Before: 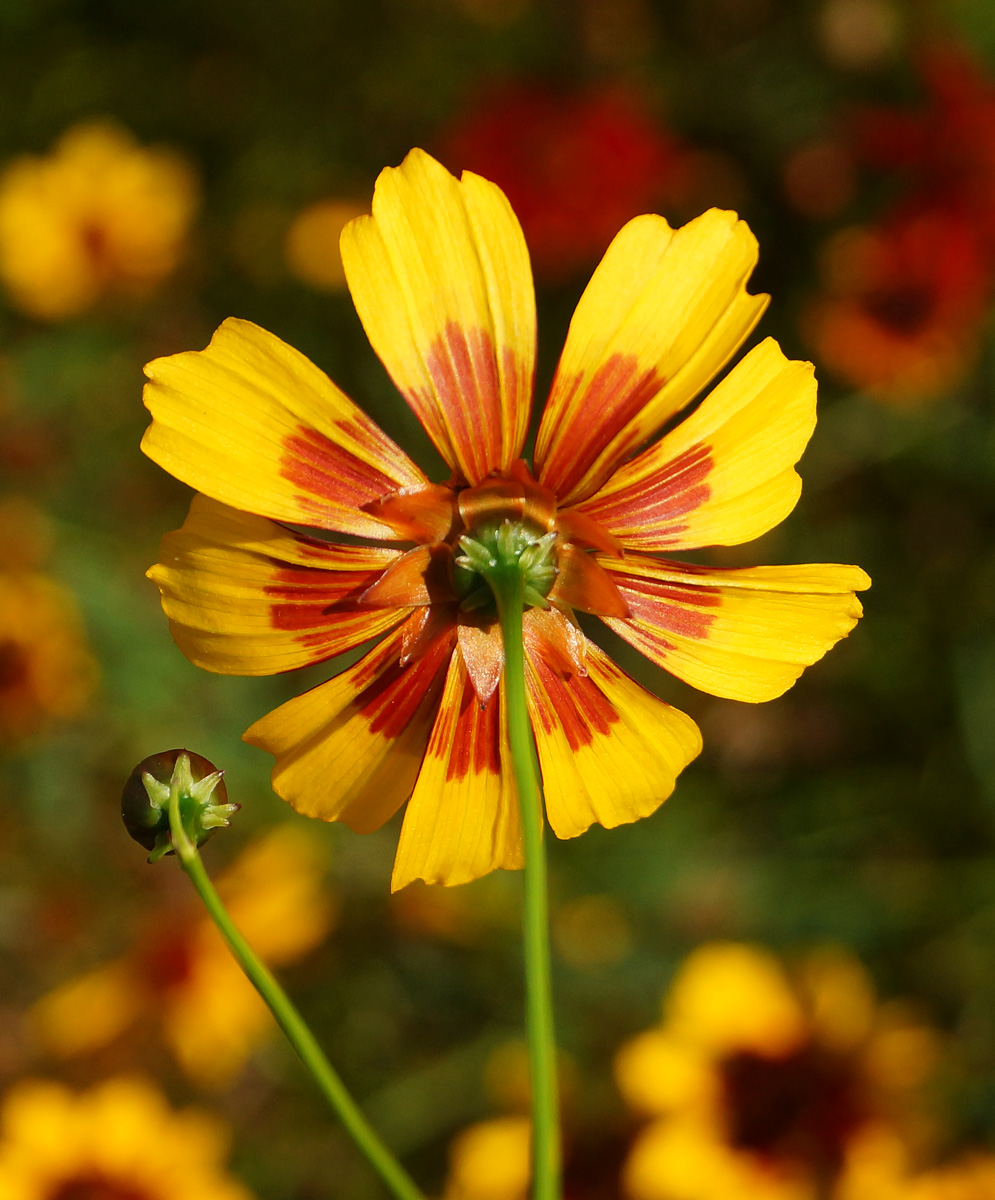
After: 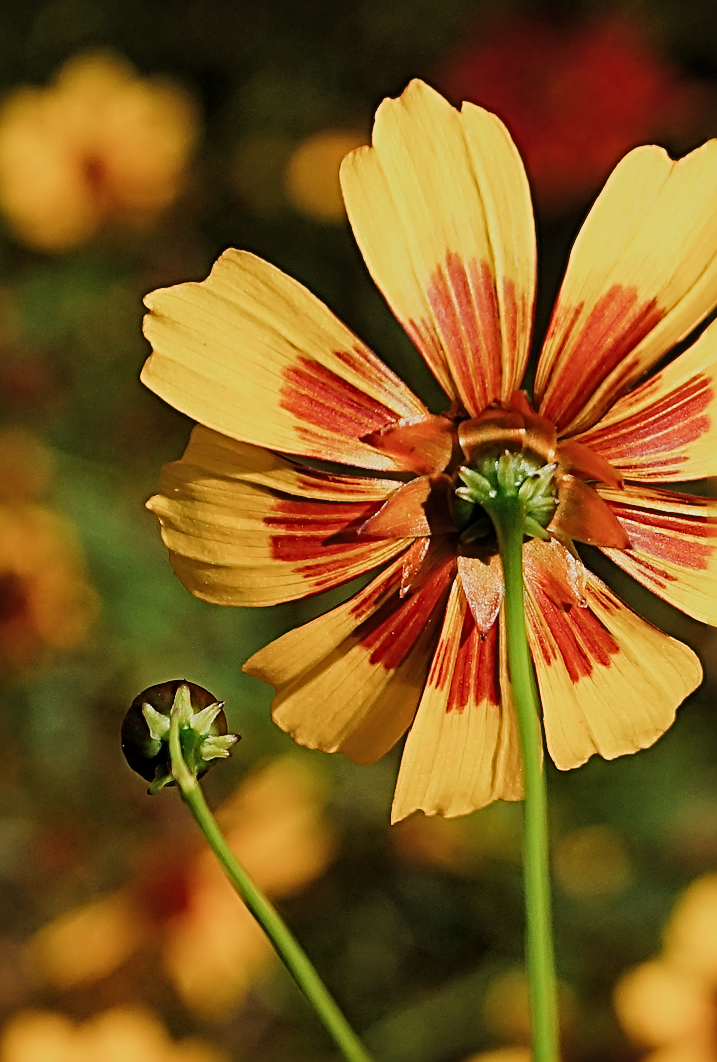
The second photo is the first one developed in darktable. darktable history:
local contrast: mode bilateral grid, contrast 19, coarseness 51, detail 120%, midtone range 0.2
sharpen: radius 3.684, amount 0.925
crop: top 5.775%, right 27.86%, bottom 5.658%
filmic rgb: black relative exposure -7.65 EV, white relative exposure 4.56 EV, hardness 3.61, contrast 1.058, preserve chrominance RGB euclidean norm, color science v5 (2021), contrast in shadows safe, contrast in highlights safe
